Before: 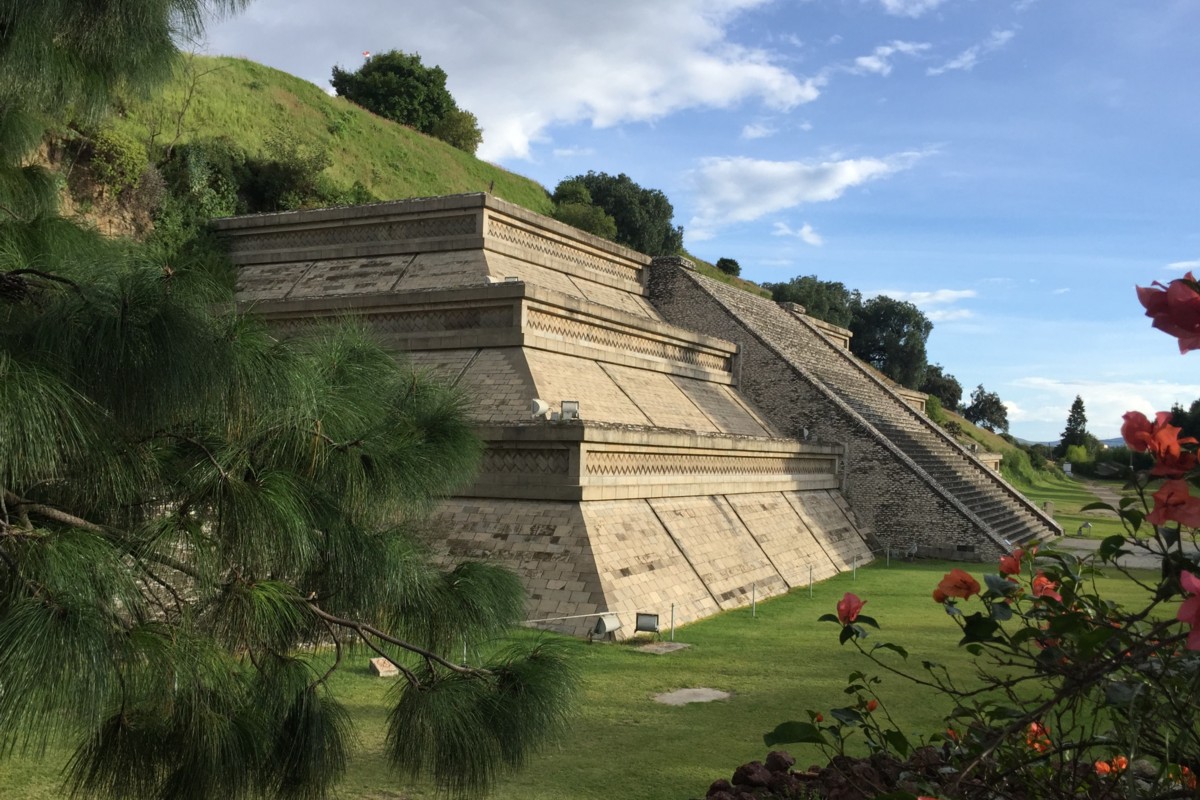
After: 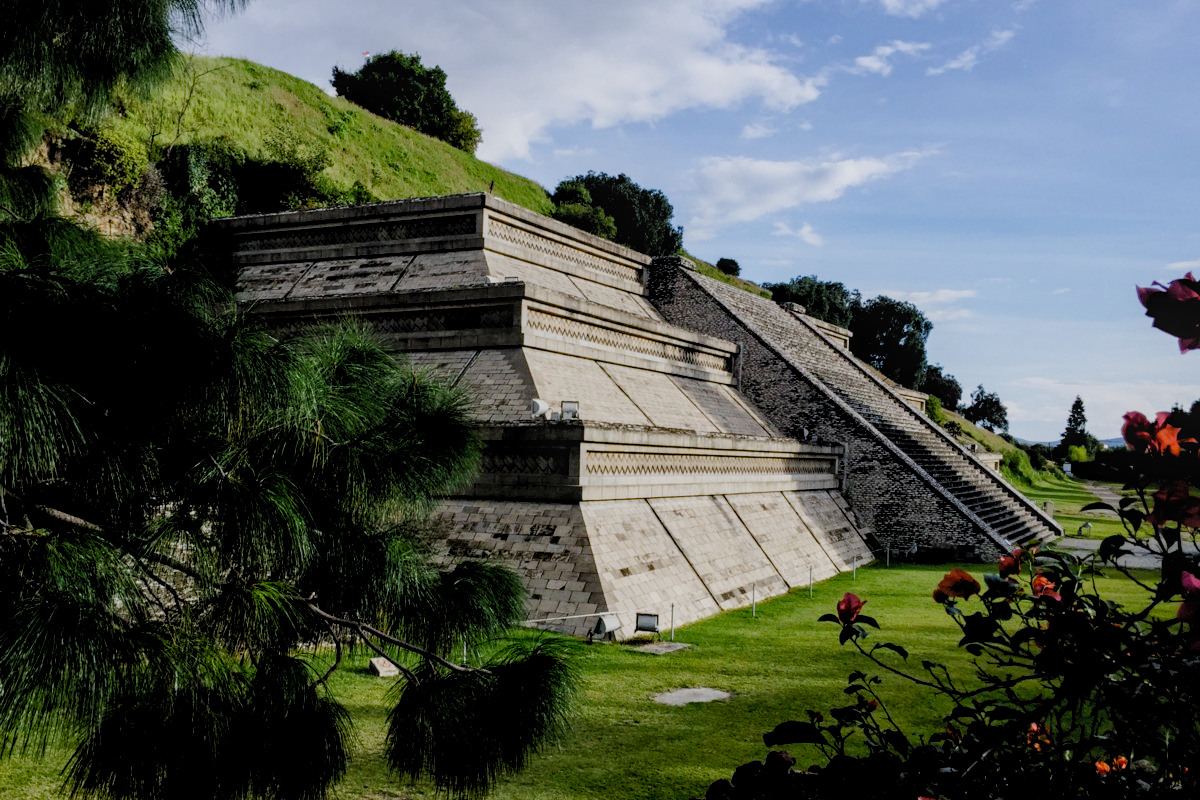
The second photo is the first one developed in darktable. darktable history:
filmic rgb: black relative exposure -2.85 EV, white relative exposure 4.56 EV, hardness 1.77, contrast 1.25, preserve chrominance no, color science v5 (2021)
exposure: compensate highlight preservation false
white balance: red 0.967, blue 1.119, emerald 0.756
local contrast: on, module defaults
